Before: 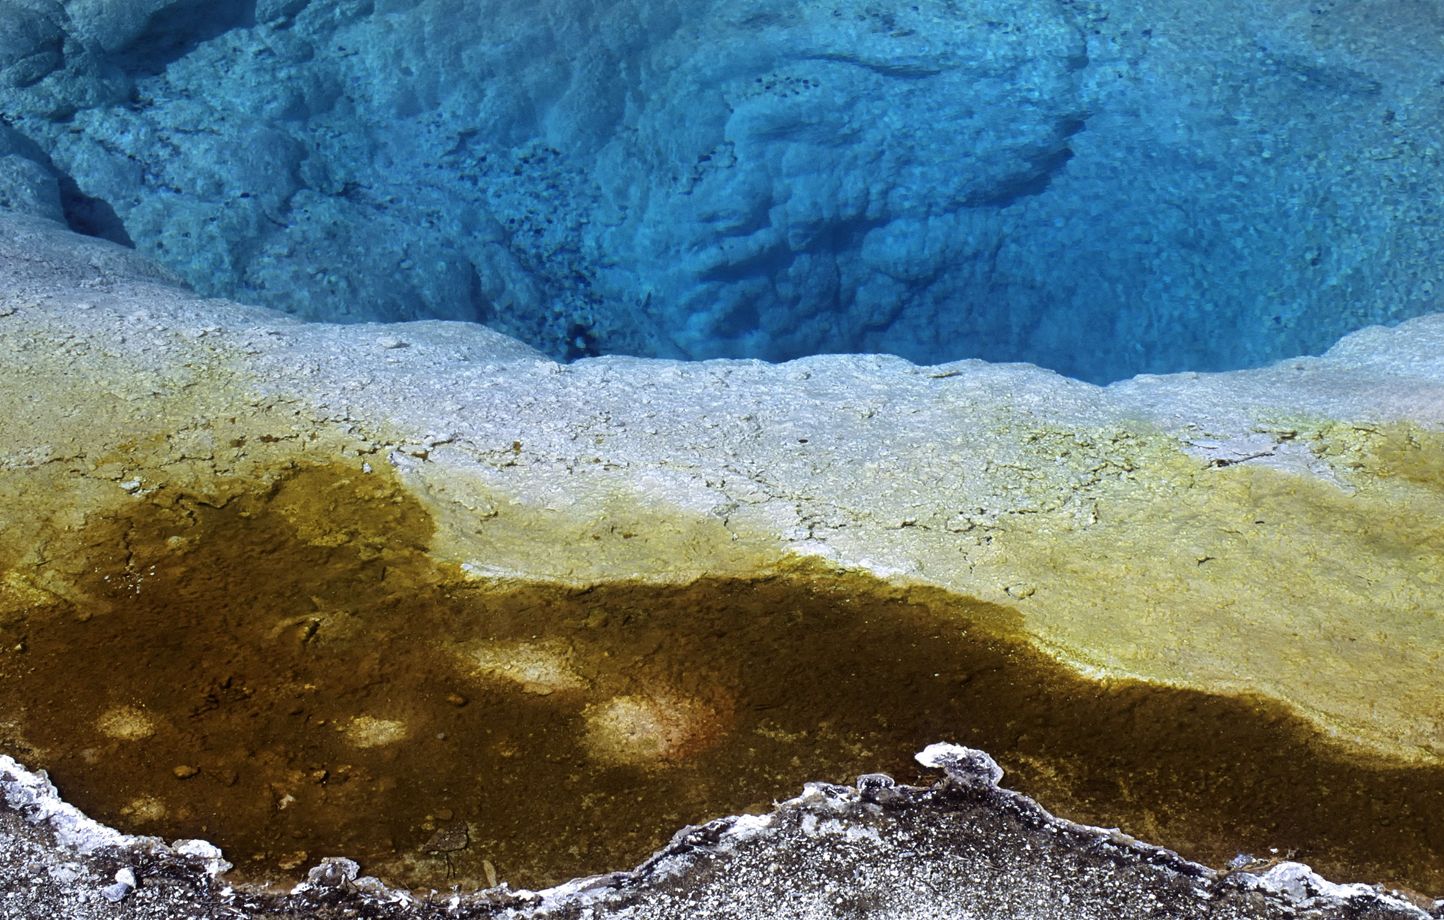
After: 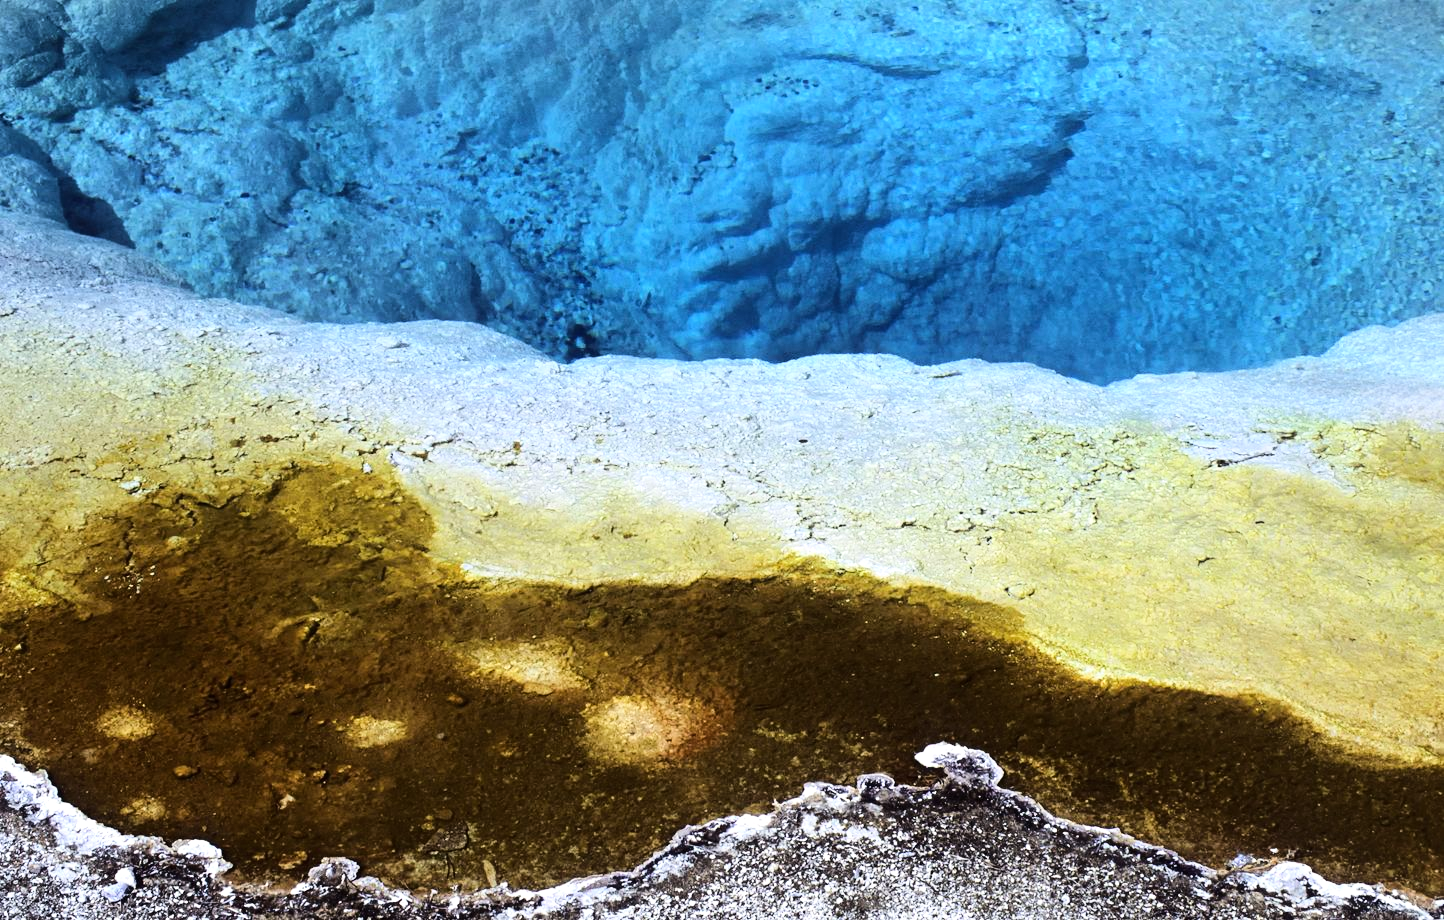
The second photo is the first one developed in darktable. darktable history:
color balance rgb: perceptual saturation grading › global saturation 0.644%, global vibrance 11.038%
exposure: exposure 0.236 EV, compensate exposure bias true, compensate highlight preservation false
base curve: curves: ch0 [(0, 0) (0.032, 0.025) (0.121, 0.166) (0.206, 0.329) (0.605, 0.79) (1, 1)]
